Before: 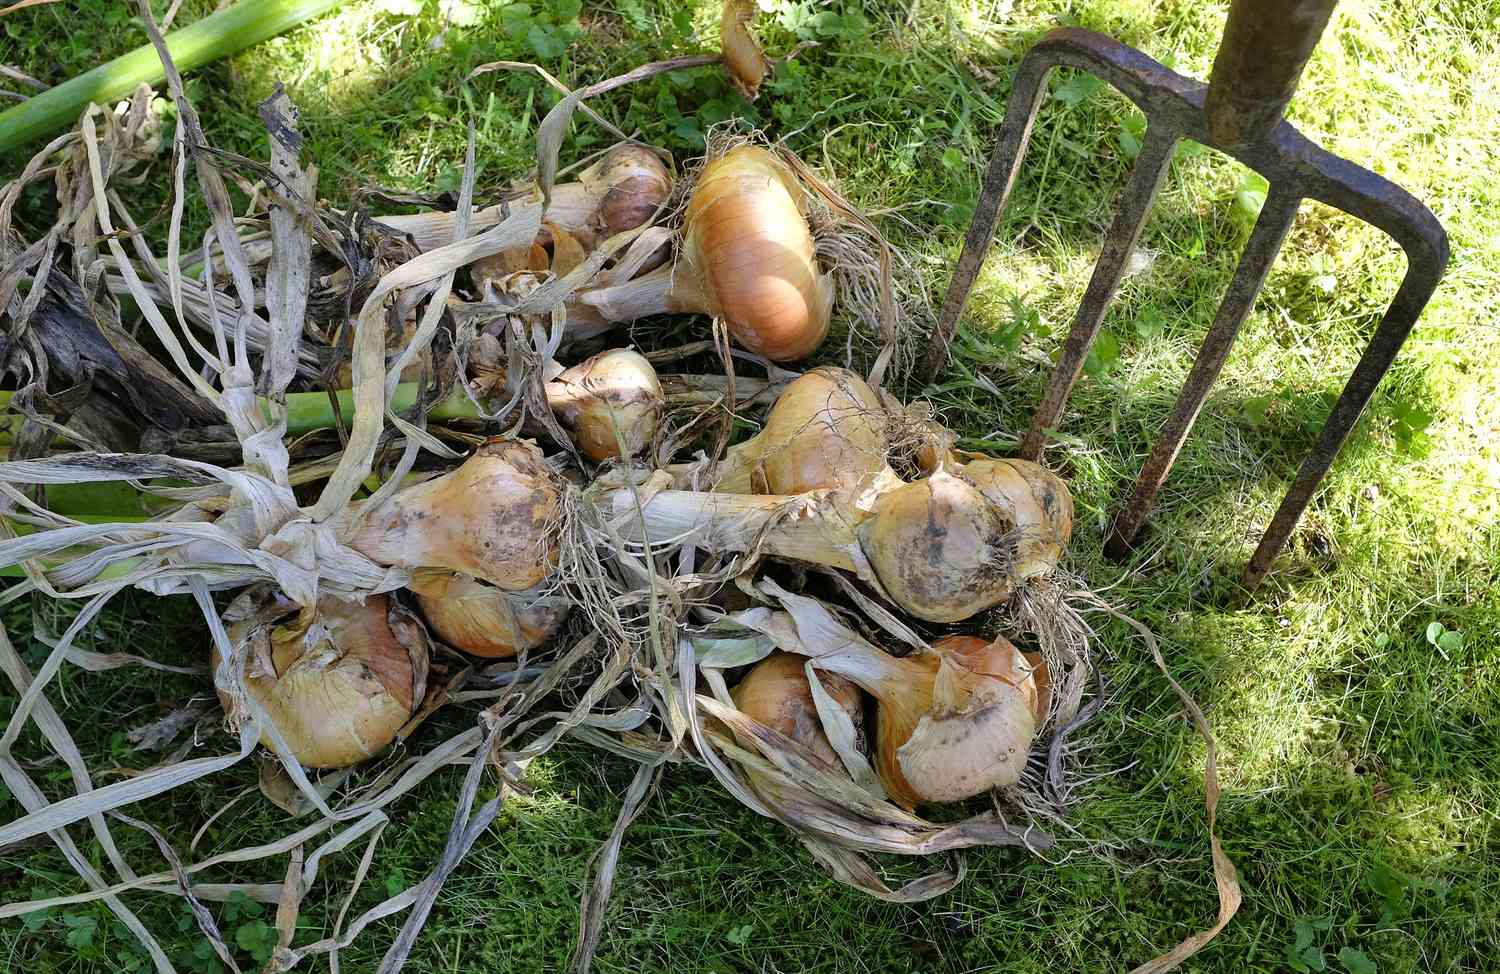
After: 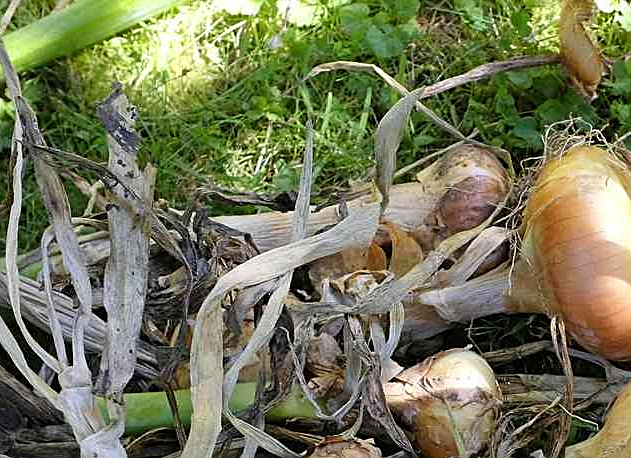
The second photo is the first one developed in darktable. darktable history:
crop and rotate: left 10.849%, top 0.076%, right 47.071%, bottom 52.844%
sharpen: amount 0.498
